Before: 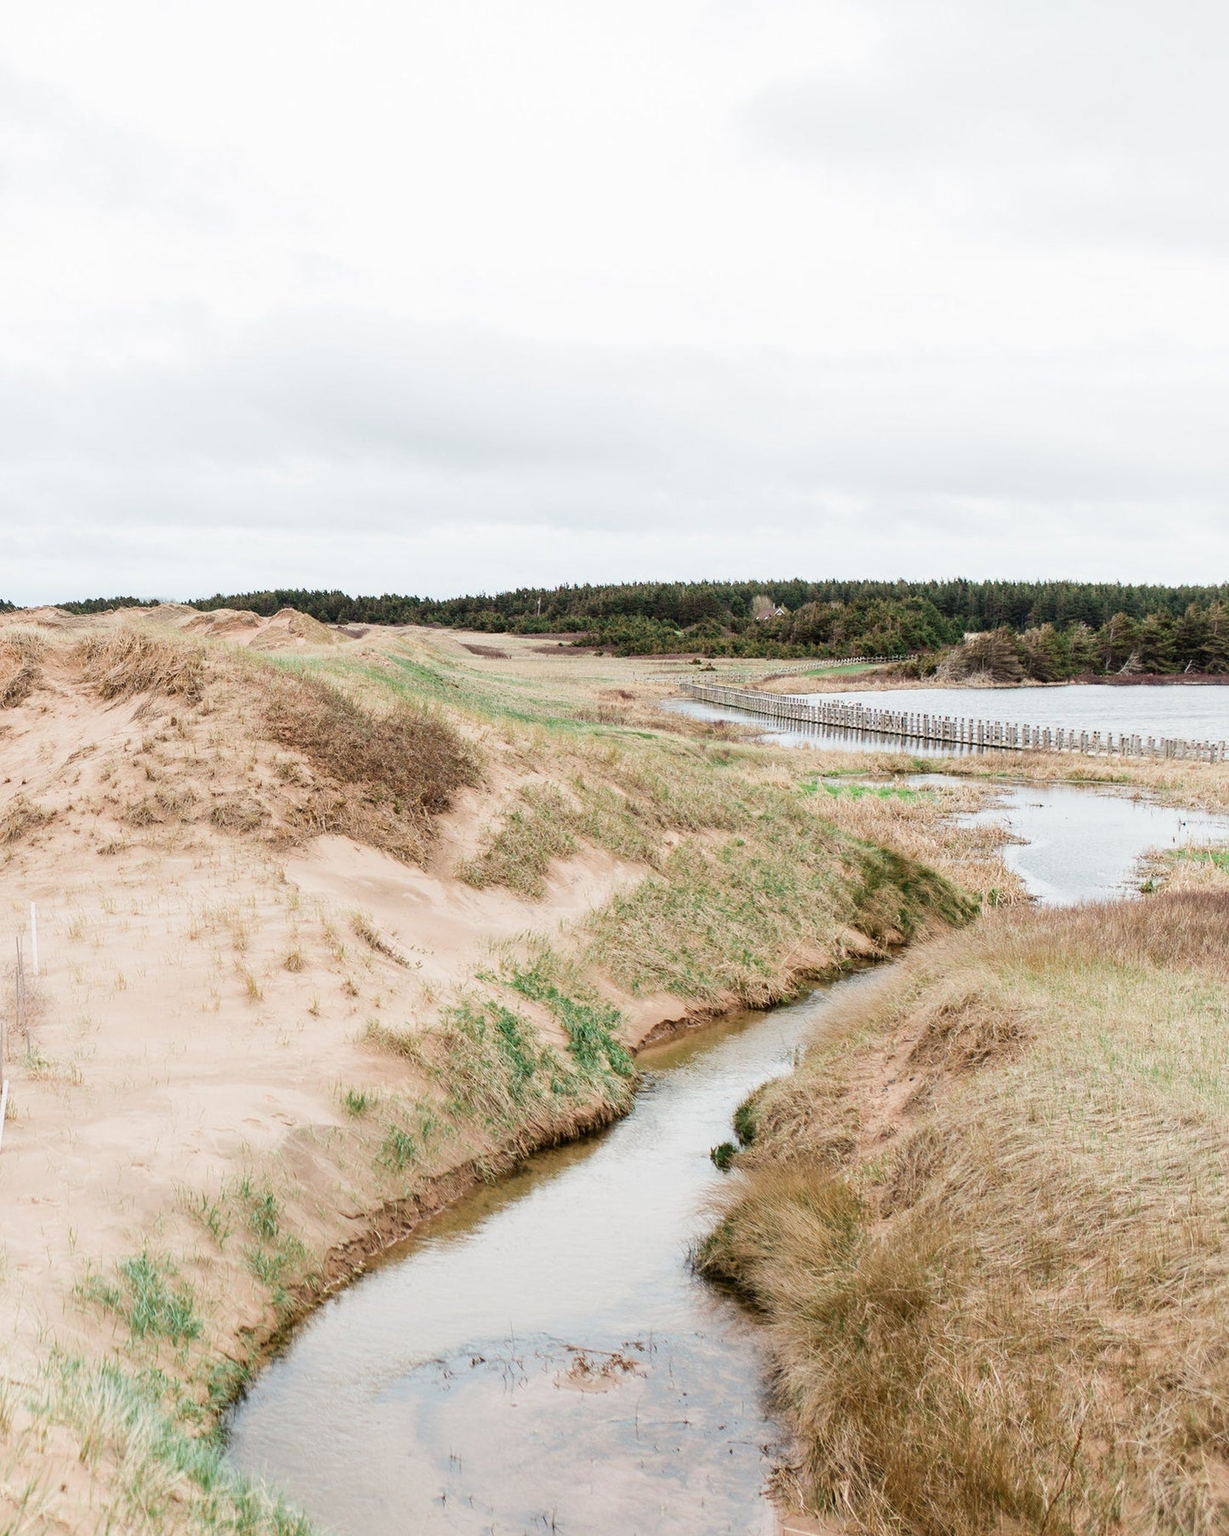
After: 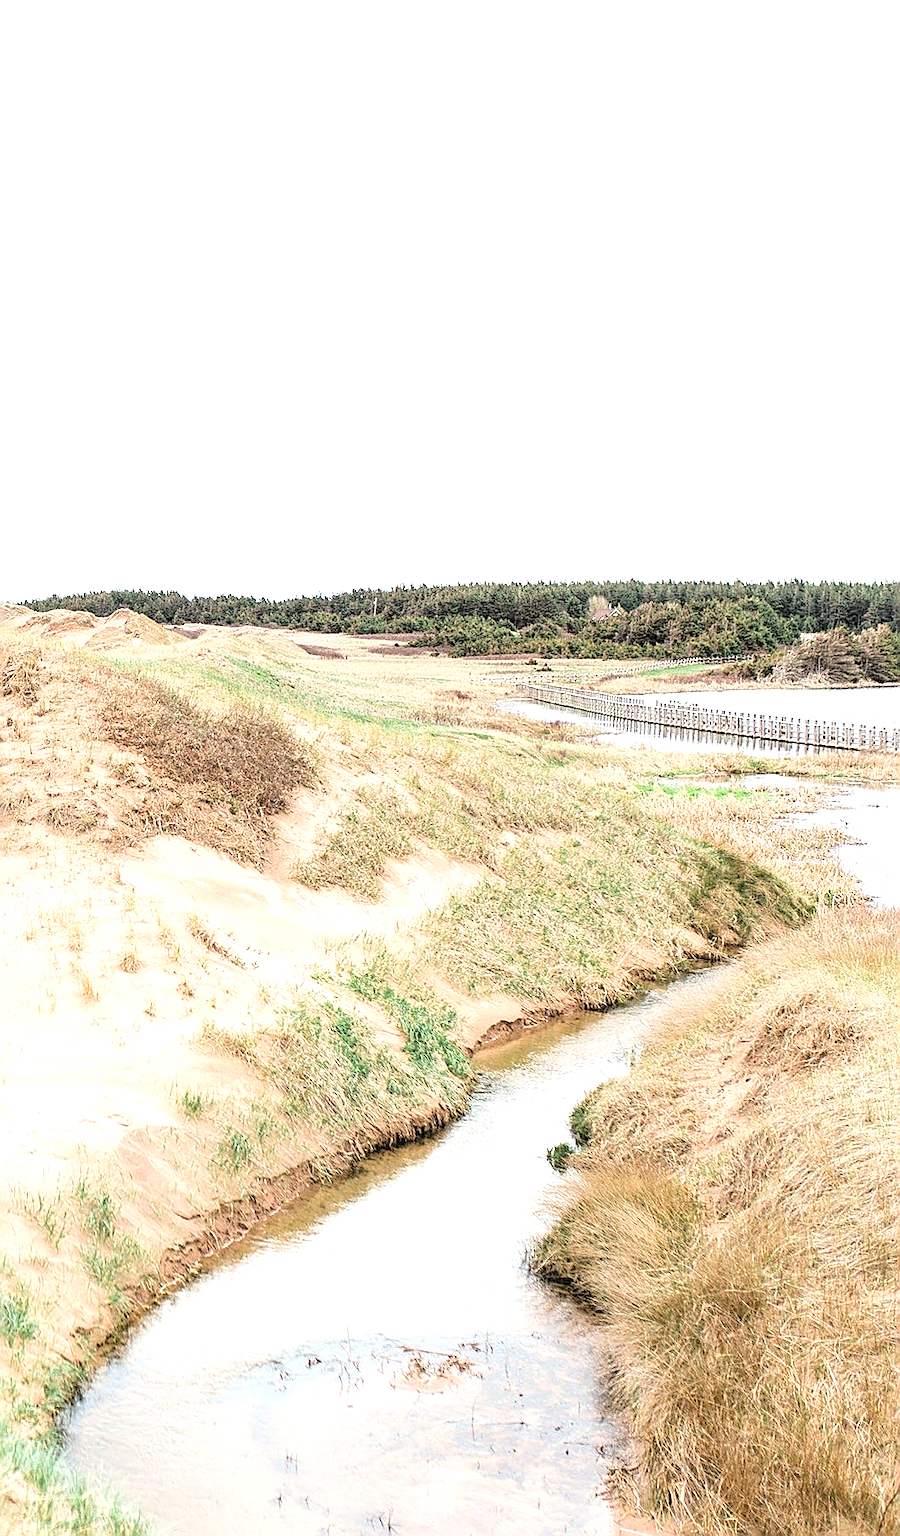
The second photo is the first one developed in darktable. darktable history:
color correction: highlights a* 0.082, highlights b* -0.238
tone equalizer: -8 EV -0.726 EV, -7 EV -0.729 EV, -6 EV -0.566 EV, -5 EV -0.385 EV, -3 EV 0.4 EV, -2 EV 0.6 EV, -1 EV 0.677 EV, +0 EV 0.768 EV
sharpen: radius 1.409, amount 1.244, threshold 0.665
local contrast: on, module defaults
contrast brightness saturation: brightness 0.278
crop: left 13.403%, right 13.321%
